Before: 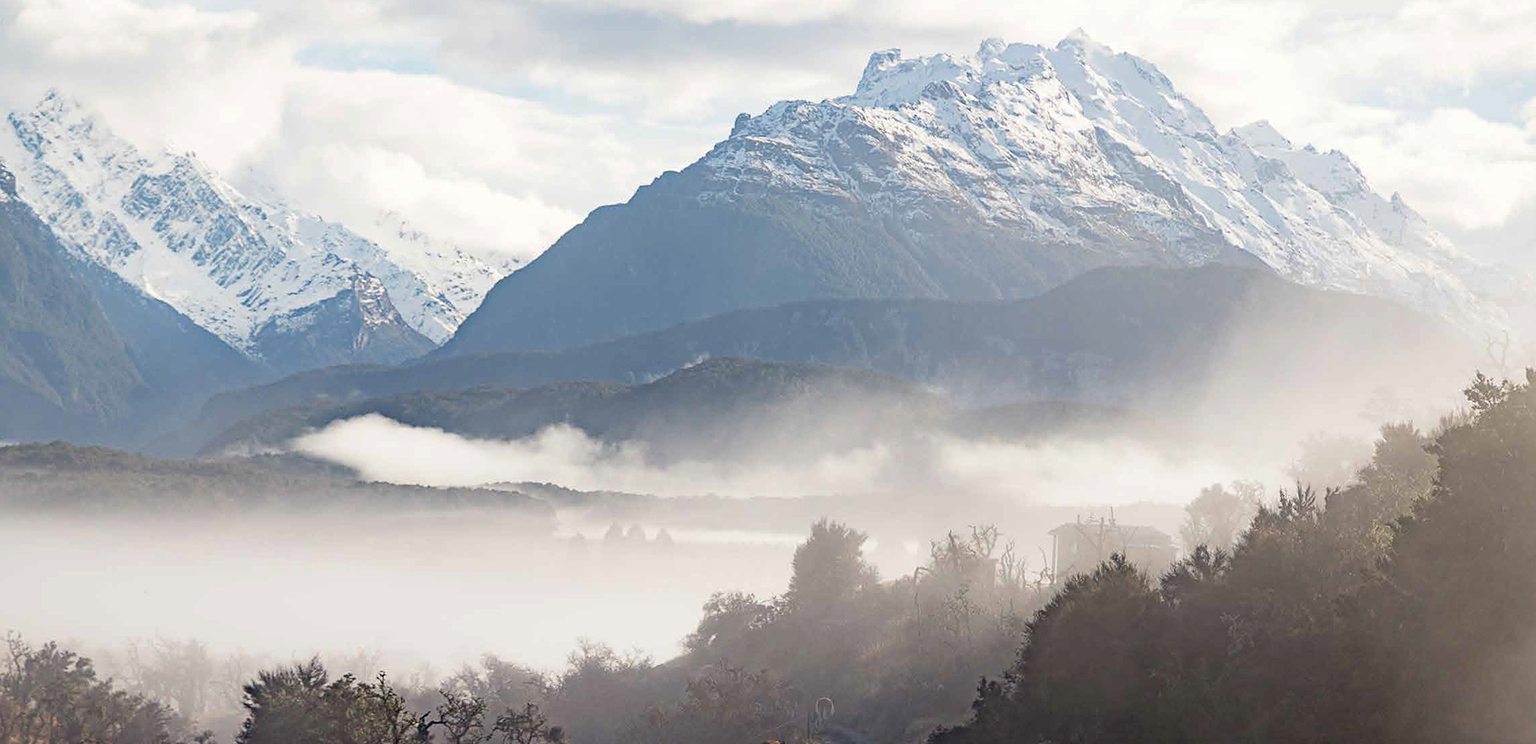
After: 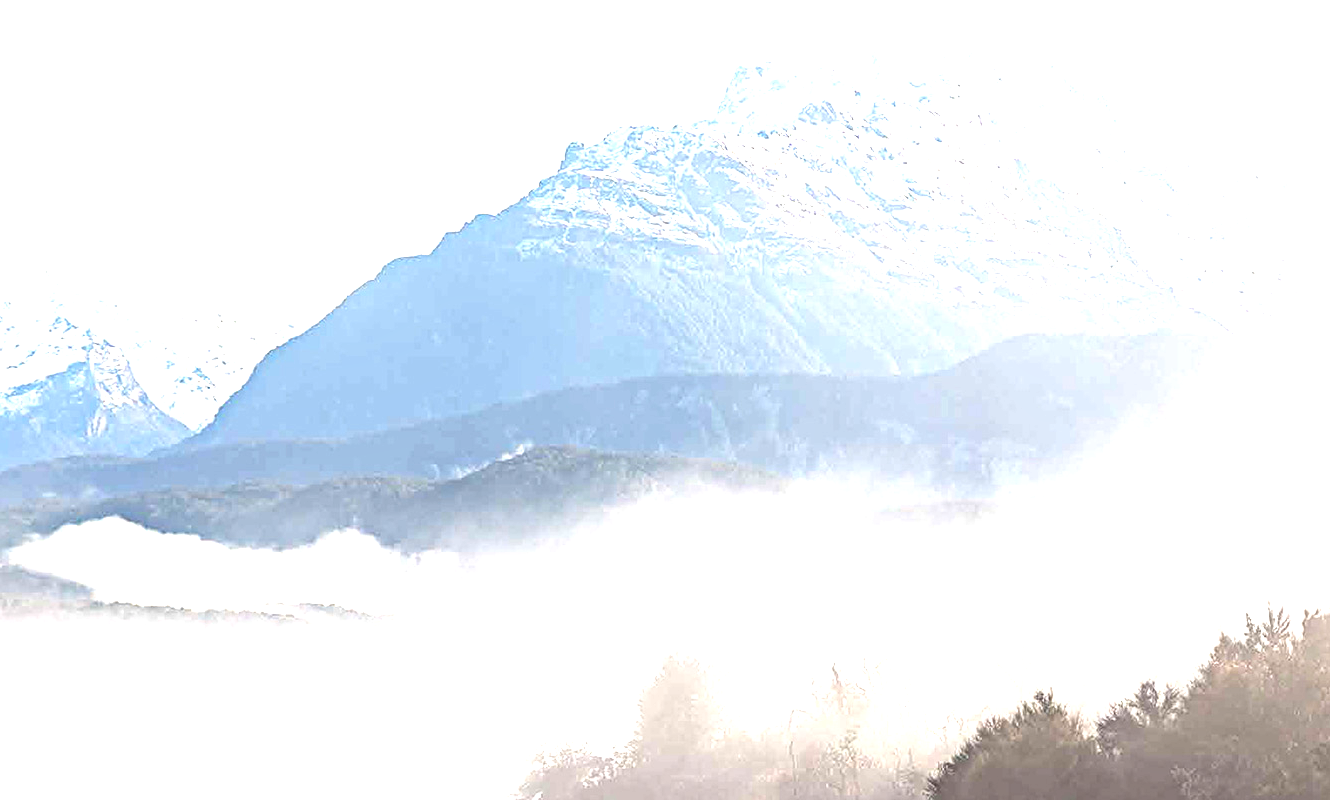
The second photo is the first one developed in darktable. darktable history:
local contrast: highlights 100%, shadows 100%, detail 120%, midtone range 0.2
crop: left 18.479%, right 12.2%, bottom 13.971%
exposure: black level correction 0, exposure 1.5 EV, compensate highlight preservation false
